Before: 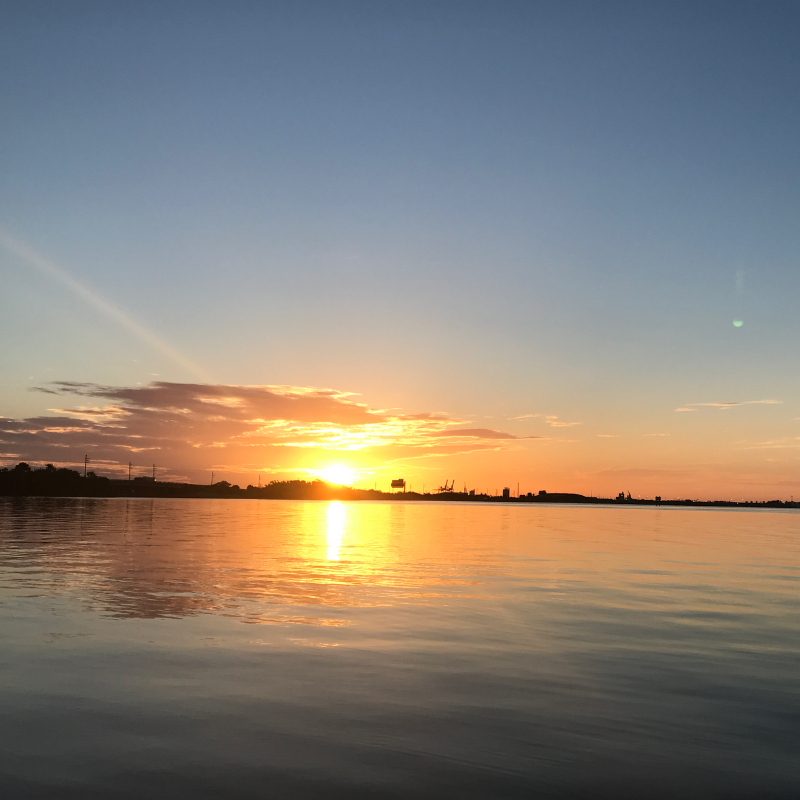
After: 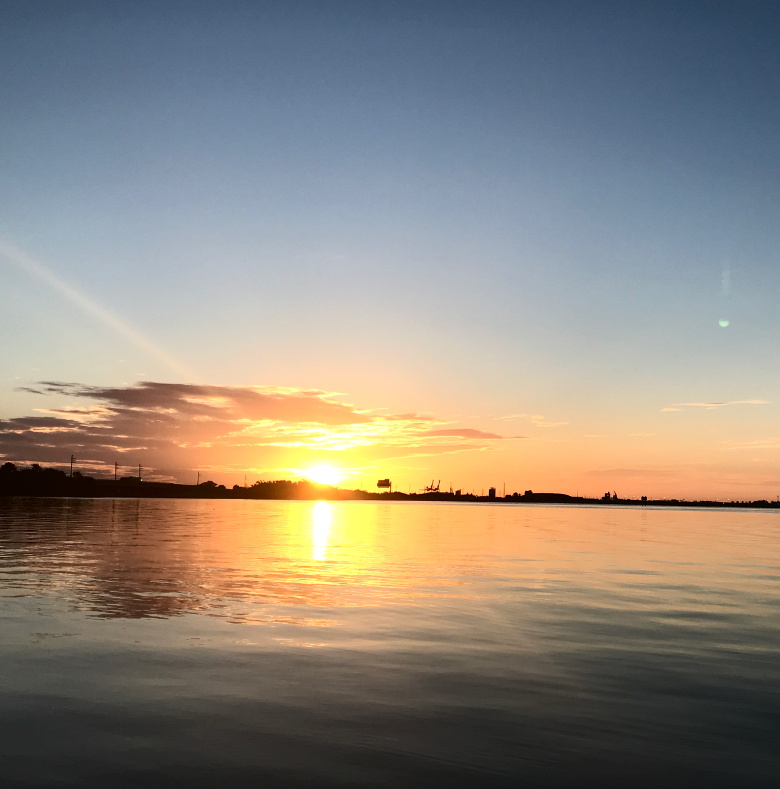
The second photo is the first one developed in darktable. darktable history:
contrast brightness saturation: contrast 0.28
crop and rotate: left 1.774%, right 0.633%, bottom 1.28%
